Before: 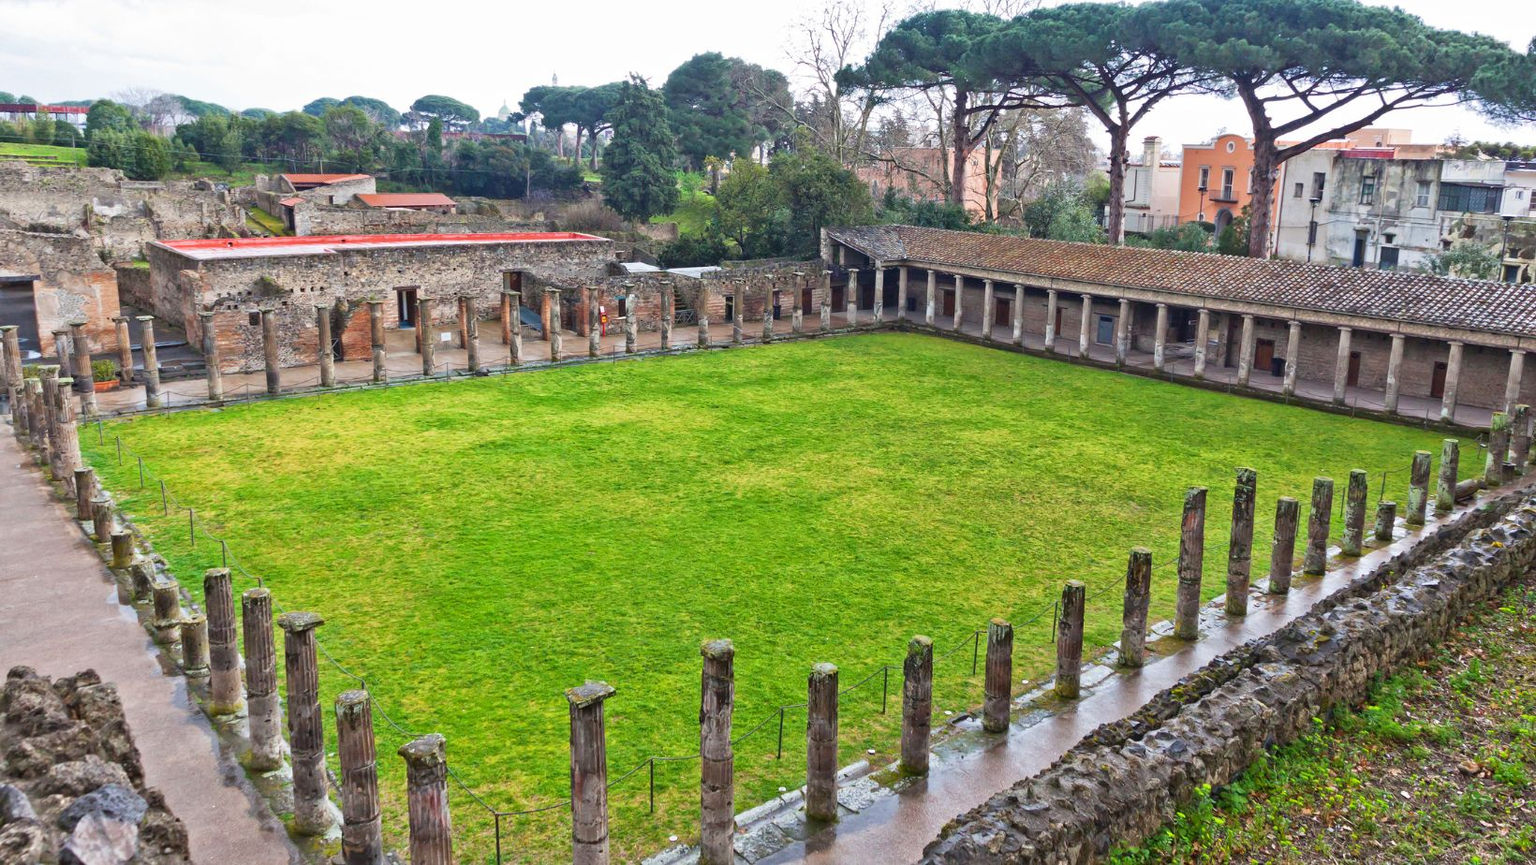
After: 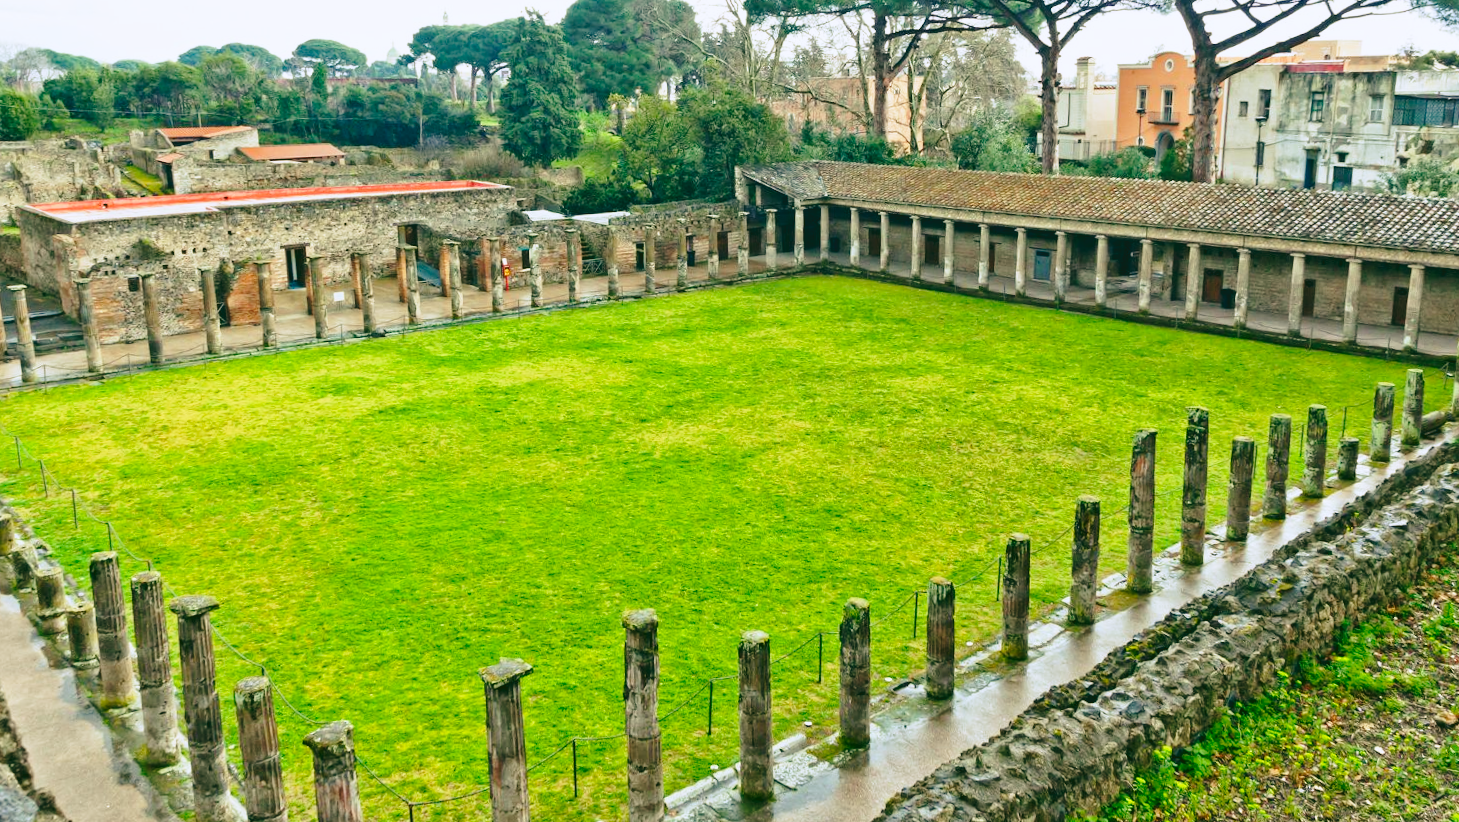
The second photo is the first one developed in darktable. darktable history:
base curve: curves: ch0 [(0, 0) (0.028, 0.03) (0.121, 0.232) (0.46, 0.748) (0.859, 0.968) (1, 1)], preserve colors none
crop and rotate: angle 1.96°, left 5.673%, top 5.673%
rgb curve: curves: ch0 [(0.123, 0.061) (0.995, 0.887)]; ch1 [(0.06, 0.116) (1, 0.906)]; ch2 [(0, 0) (0.824, 0.69) (1, 1)], mode RGB, independent channels, compensate middle gray true
